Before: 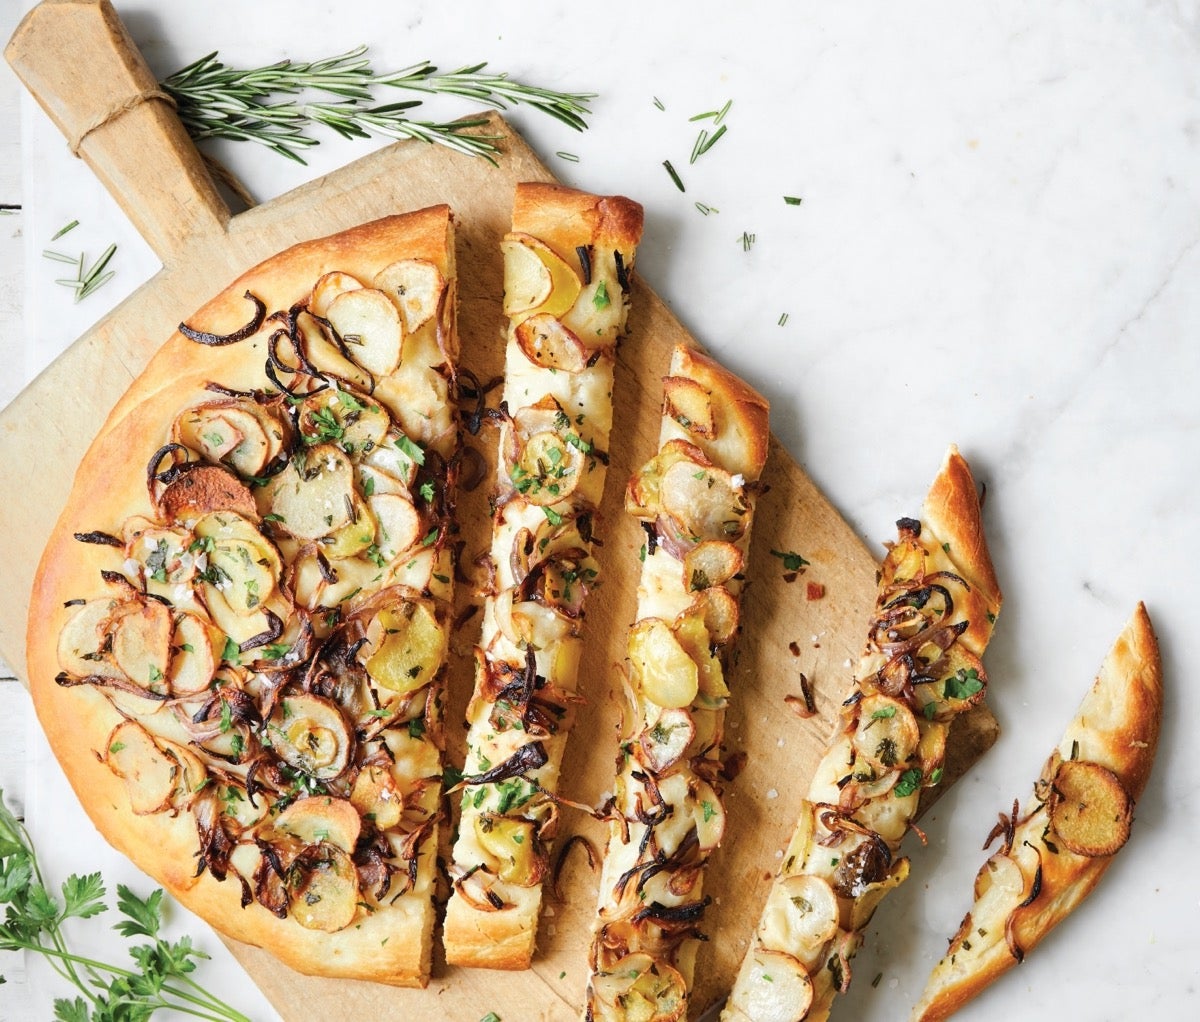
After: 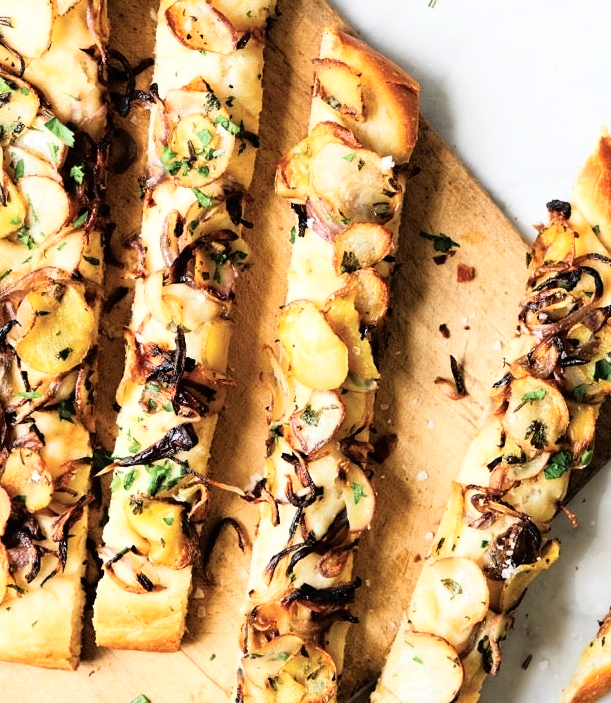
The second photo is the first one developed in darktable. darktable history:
rgb curve: curves: ch0 [(0, 0) (0.21, 0.15) (0.24, 0.21) (0.5, 0.75) (0.75, 0.96) (0.89, 0.99) (1, 1)]; ch1 [(0, 0.02) (0.21, 0.13) (0.25, 0.2) (0.5, 0.67) (0.75, 0.9) (0.89, 0.97) (1, 1)]; ch2 [(0, 0.02) (0.21, 0.13) (0.25, 0.2) (0.5, 0.67) (0.75, 0.9) (0.89, 0.97) (1, 1)], compensate middle gray true
base curve: curves: ch0 [(0, 0) (0.841, 0.609) (1, 1)]
crop and rotate: left 29.237%, top 31.152%, right 19.807%
